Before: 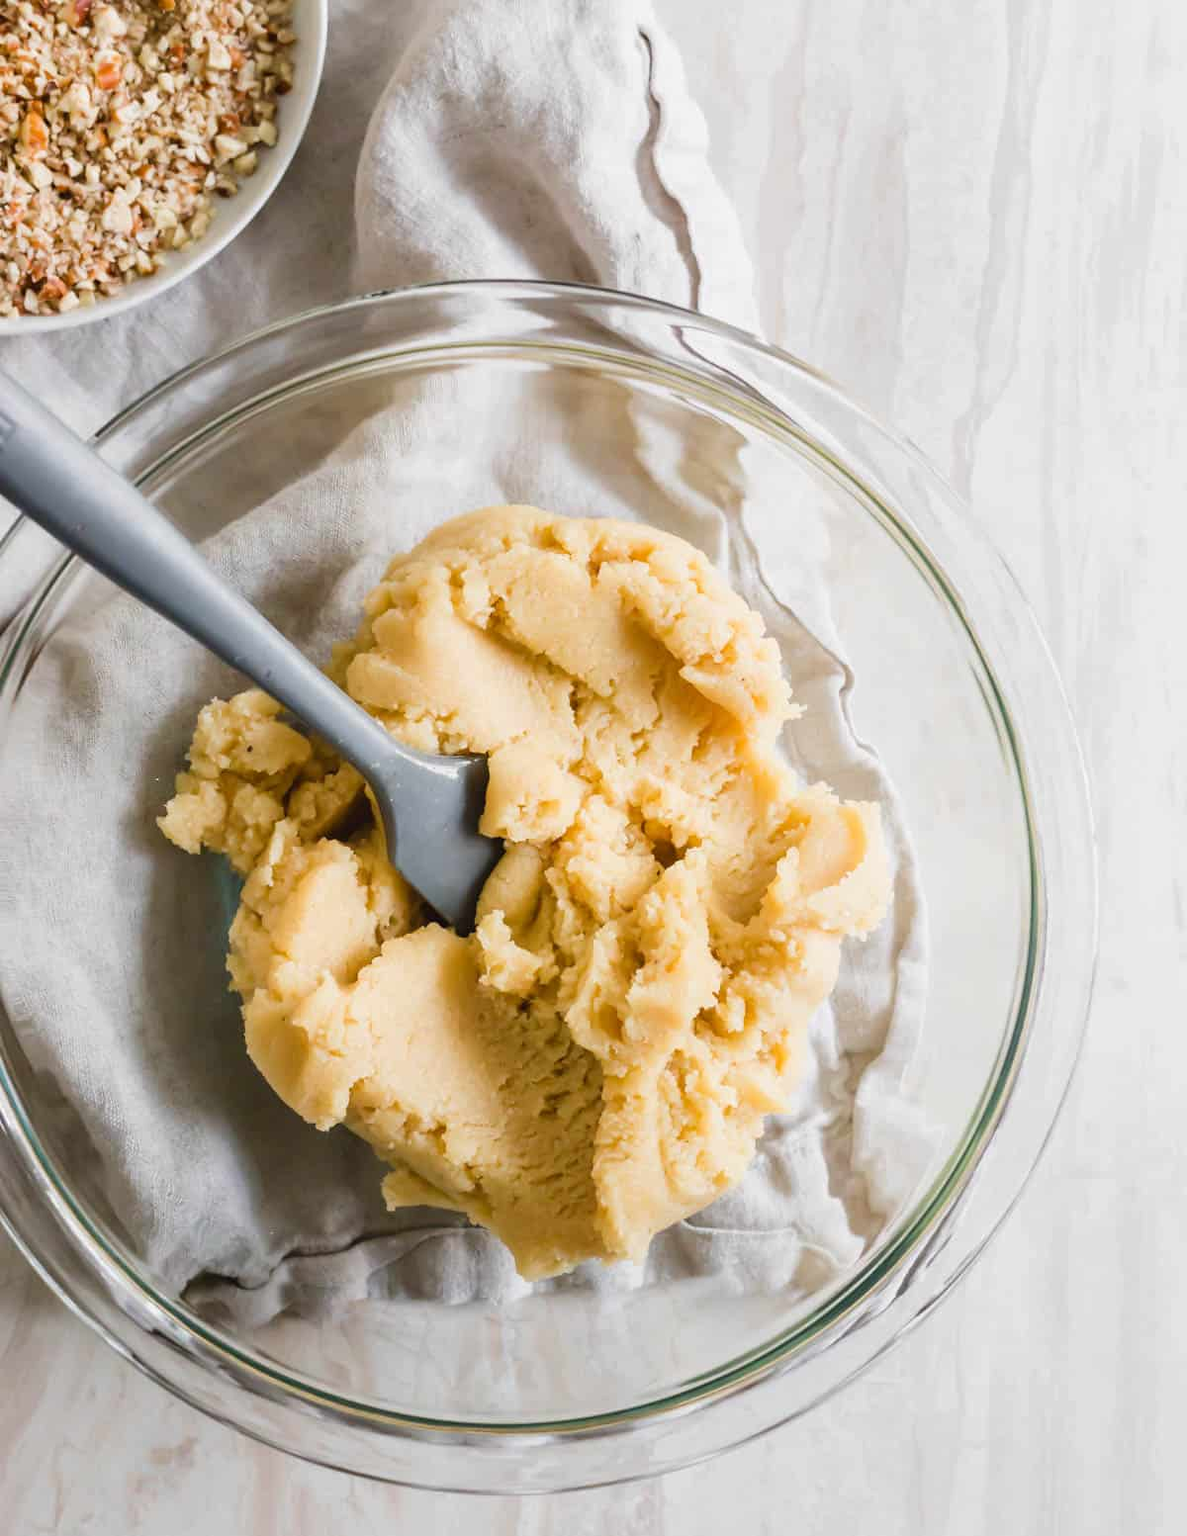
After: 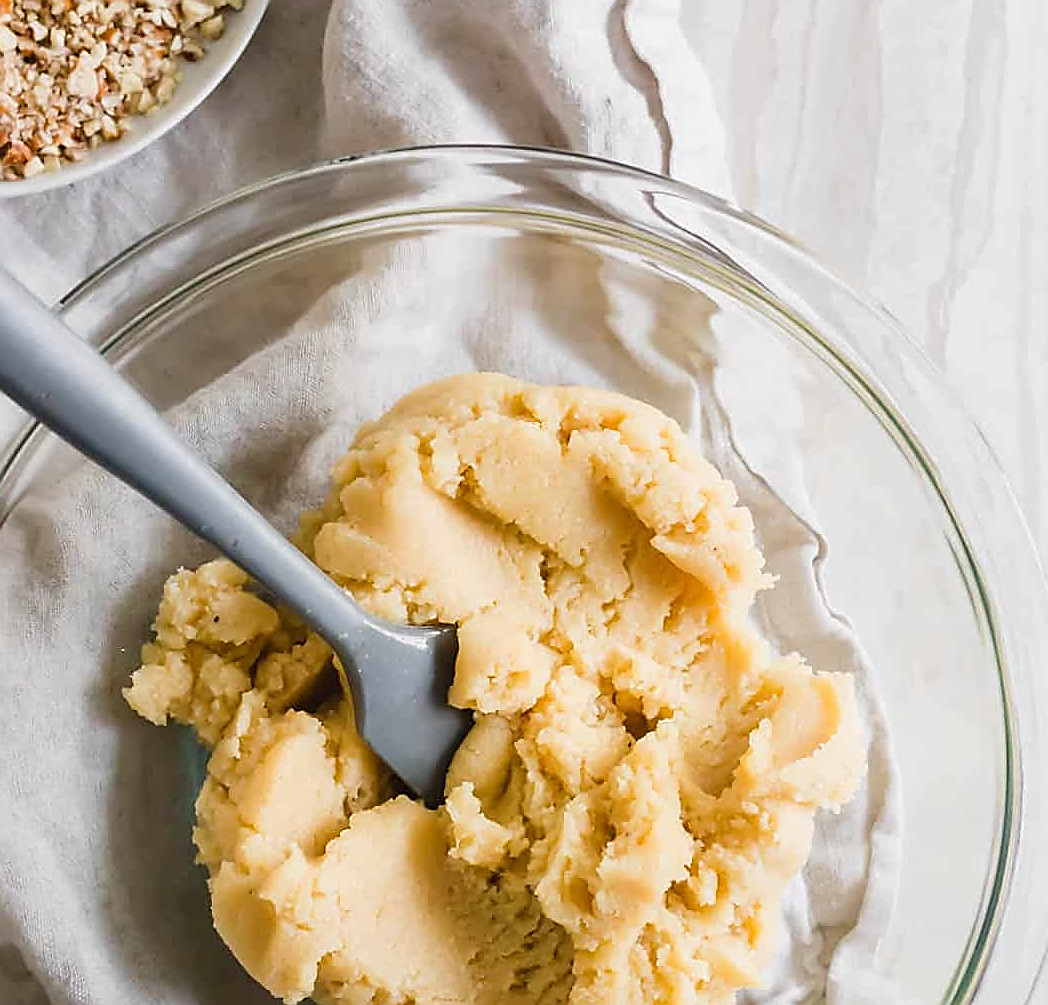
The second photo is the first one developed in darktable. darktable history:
crop: left 3.021%, top 8.929%, right 9.635%, bottom 26.296%
sharpen: radius 1.418, amount 1.265, threshold 0.643
